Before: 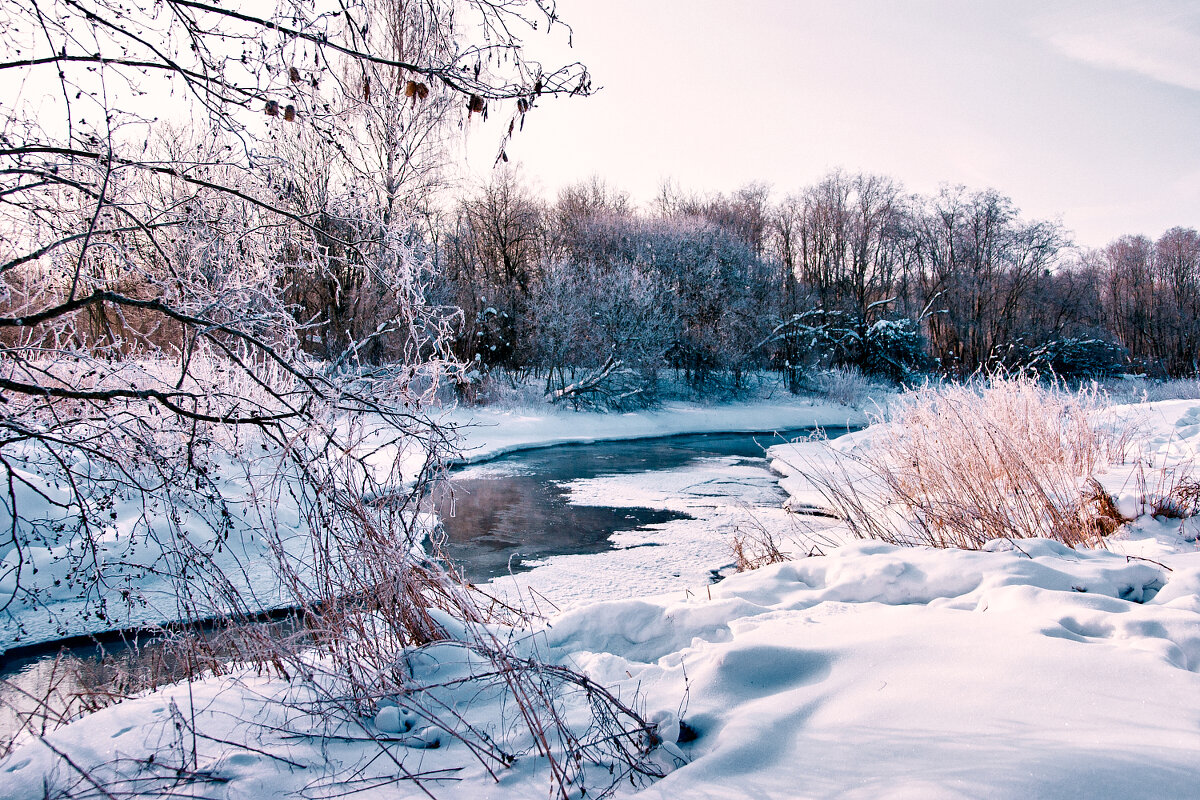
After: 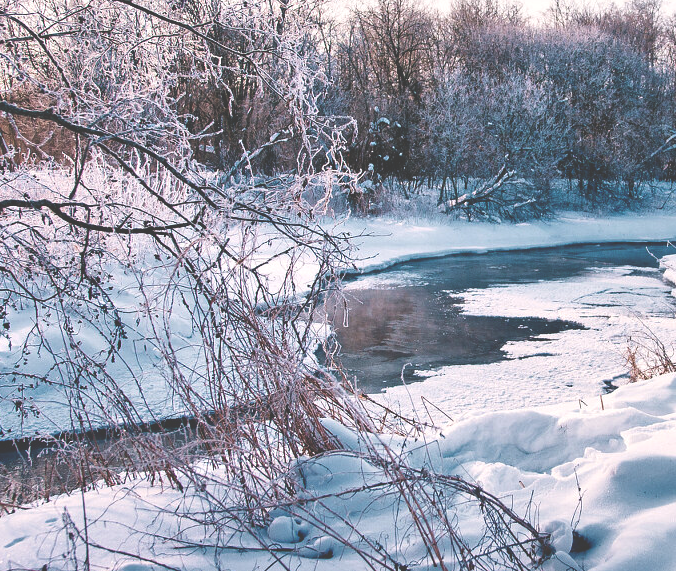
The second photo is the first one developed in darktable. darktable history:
exposure: black level correction -0.041, exposure 0.064 EV, compensate highlight preservation false
crop: left 8.966%, top 23.852%, right 34.699%, bottom 4.703%
